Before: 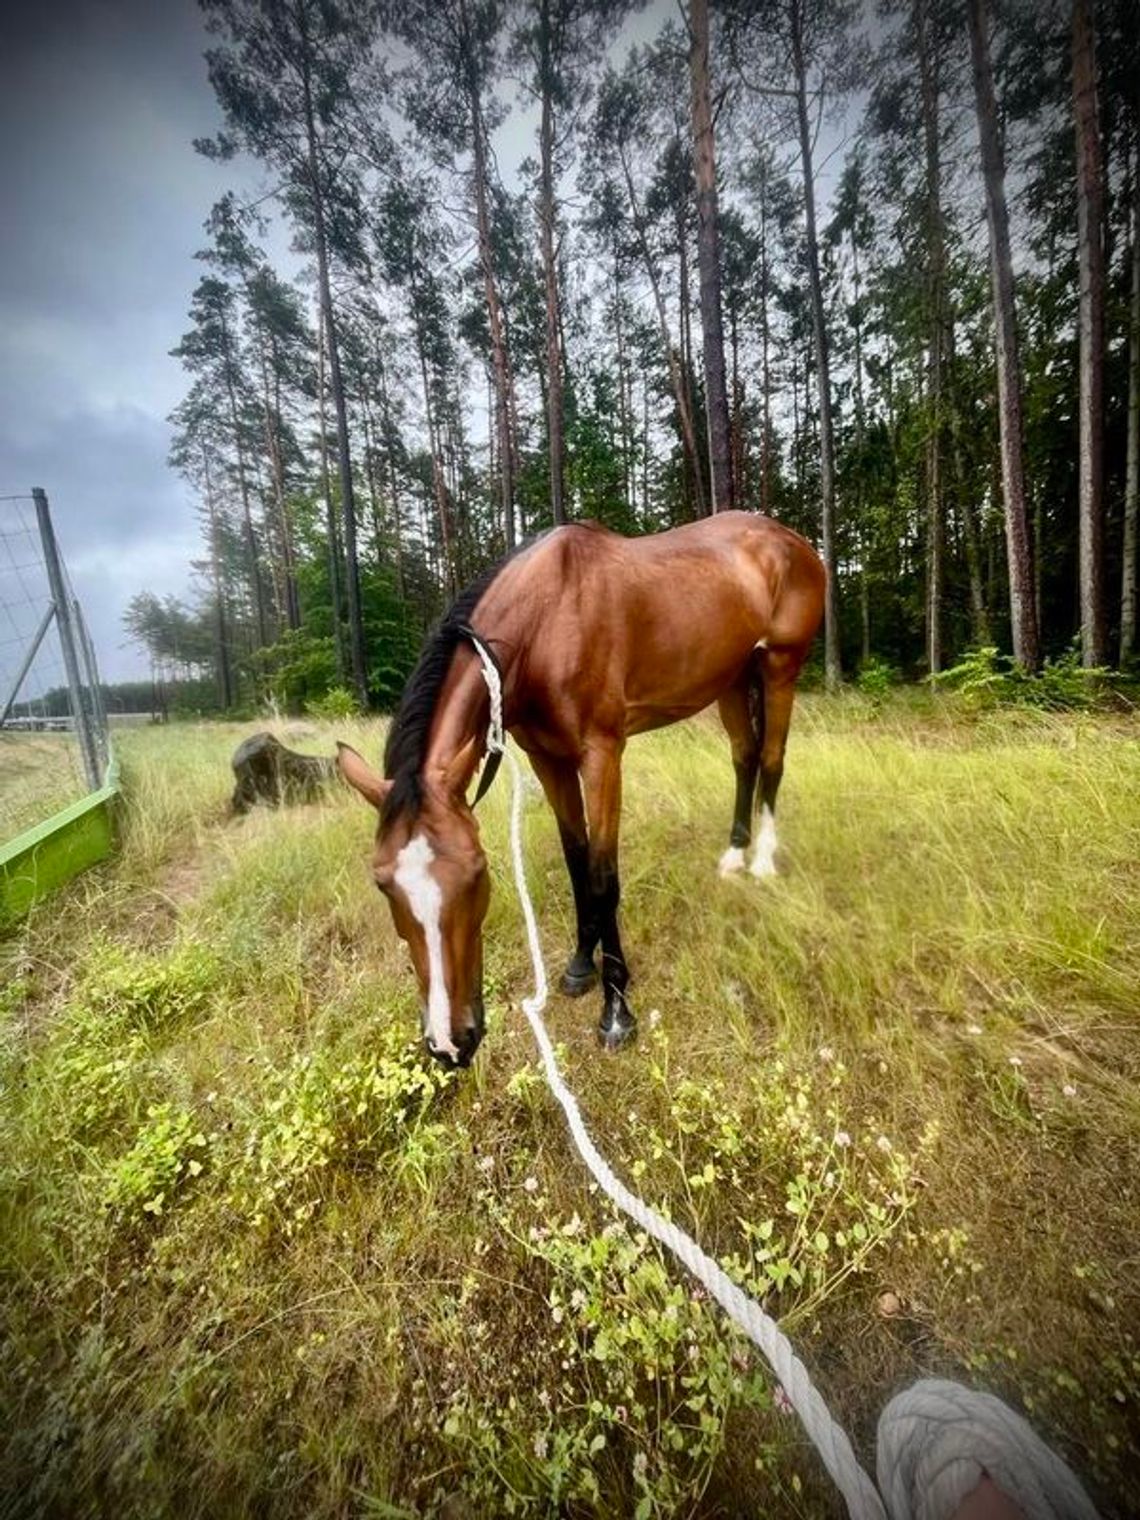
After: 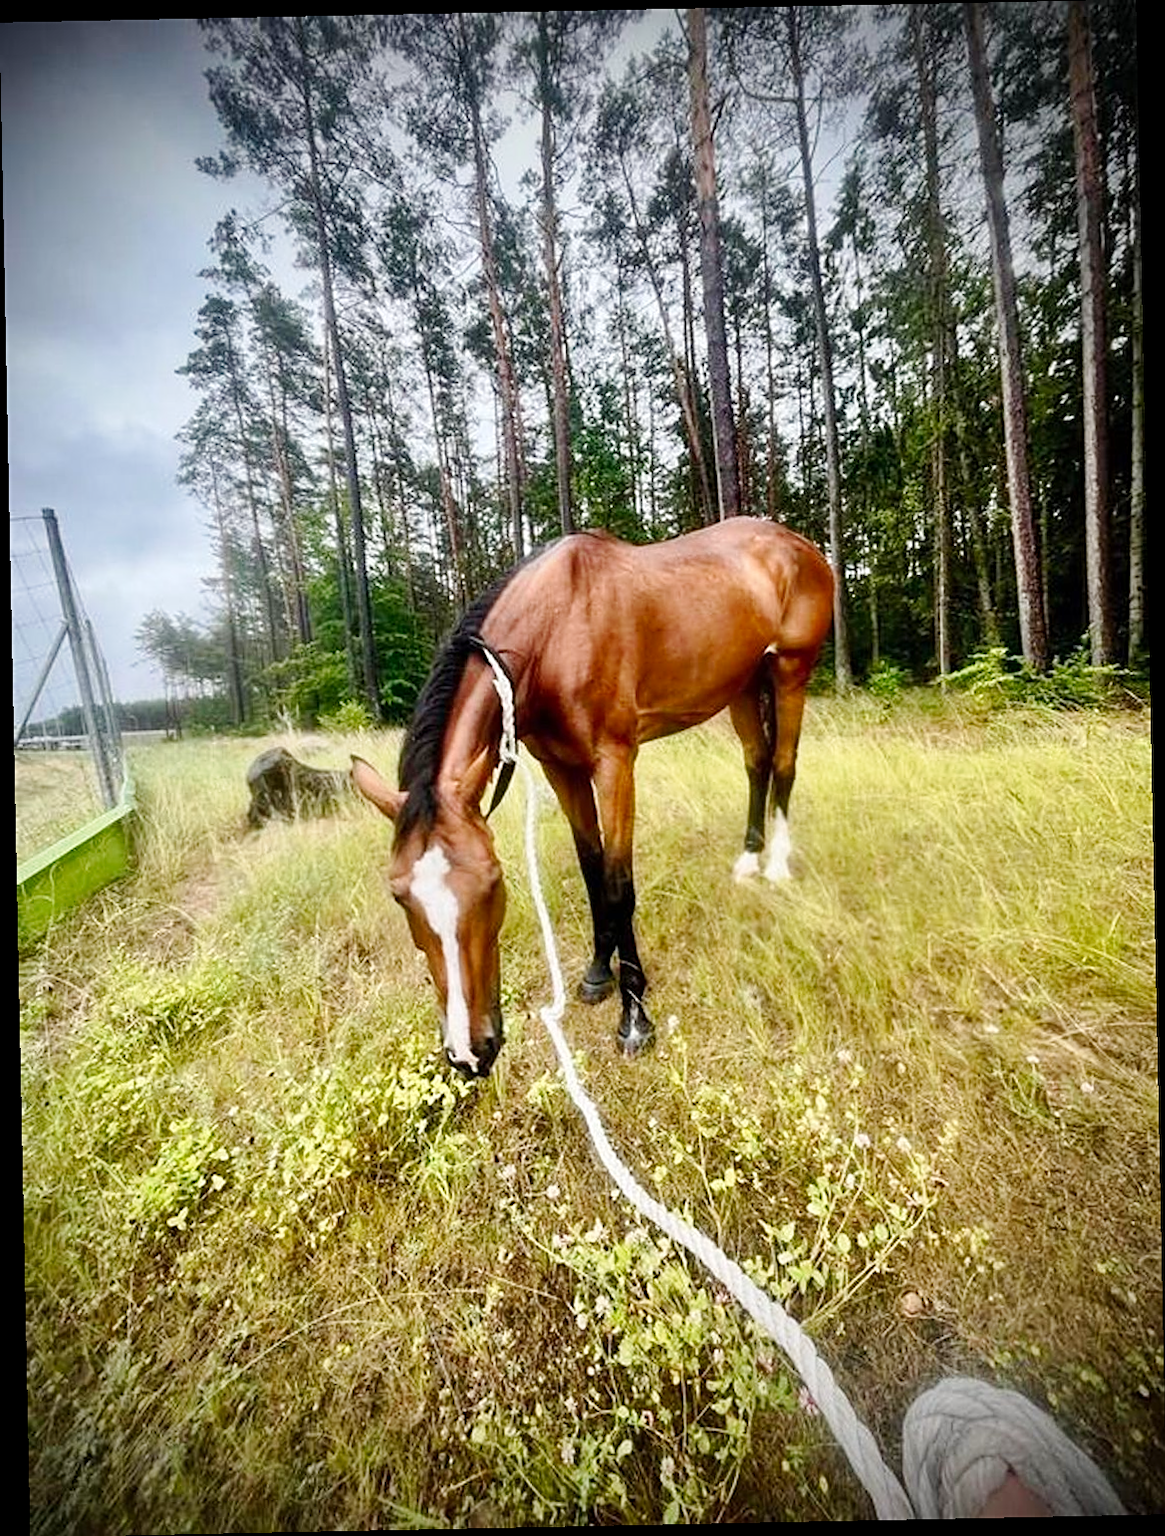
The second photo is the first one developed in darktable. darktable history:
rotate and perspective: rotation -1.17°, automatic cropping off
tone curve: curves: ch0 [(0, 0) (0.003, 0.004) (0.011, 0.014) (0.025, 0.032) (0.044, 0.057) (0.069, 0.089) (0.1, 0.128) (0.136, 0.174) (0.177, 0.227) (0.224, 0.287) (0.277, 0.354) (0.335, 0.427) (0.399, 0.507) (0.468, 0.582) (0.543, 0.653) (0.623, 0.726) (0.709, 0.799) (0.801, 0.876) (0.898, 0.937) (1, 1)], preserve colors none
sharpen: on, module defaults
